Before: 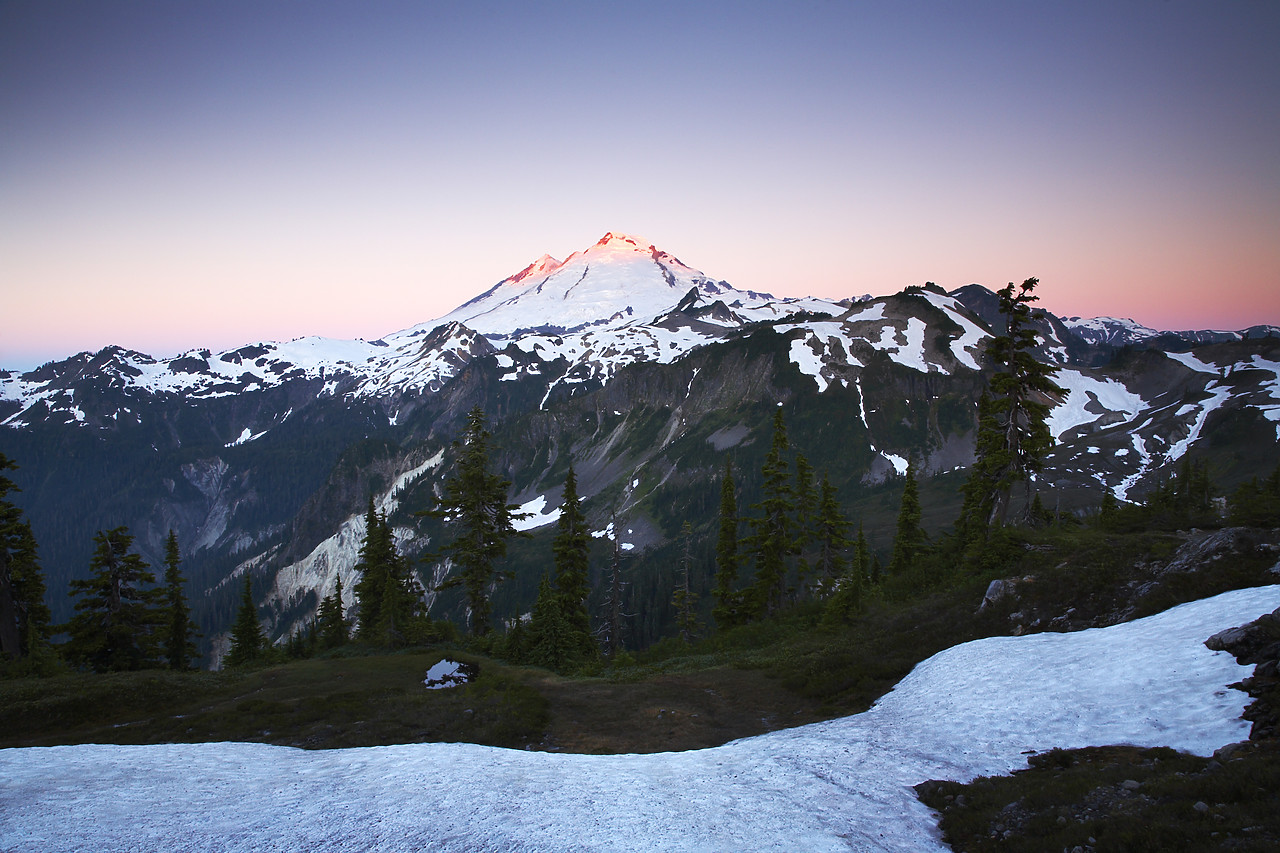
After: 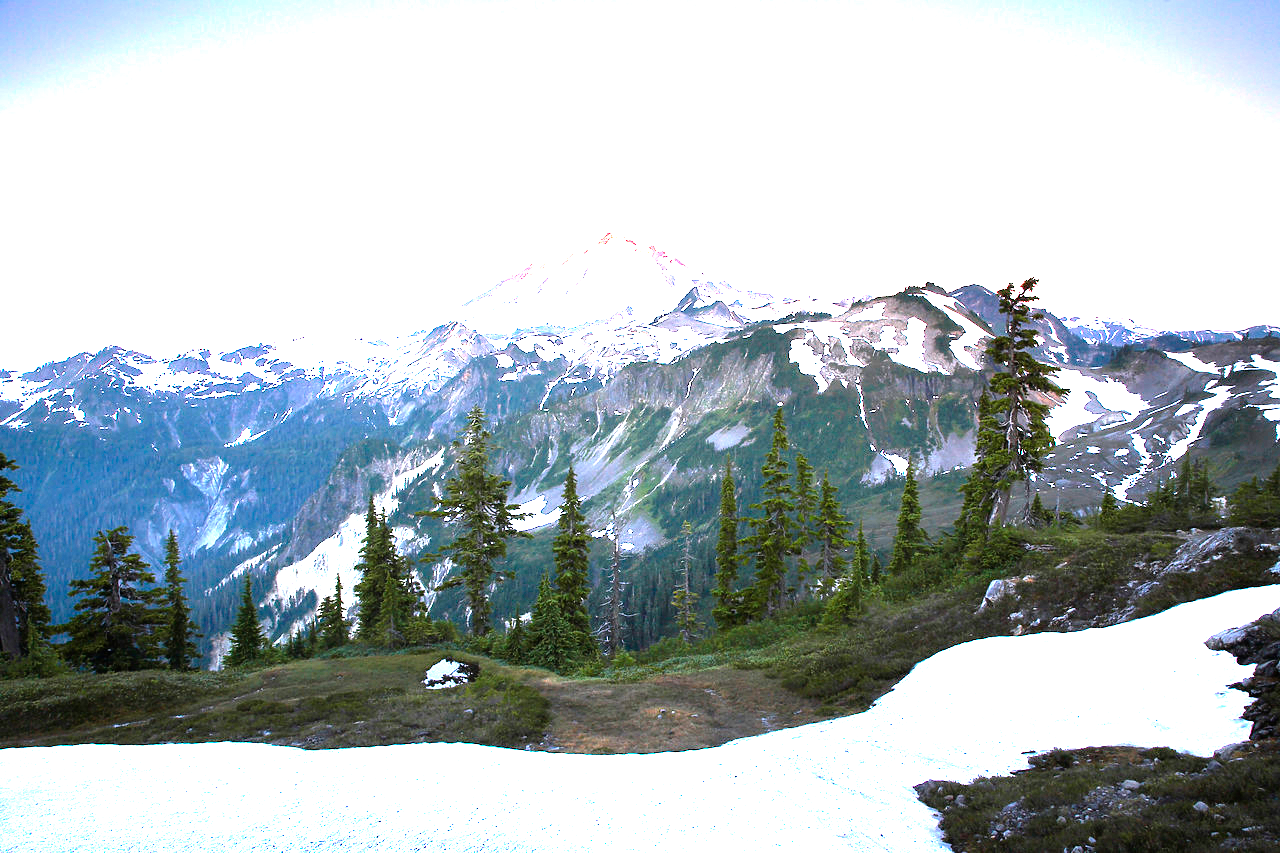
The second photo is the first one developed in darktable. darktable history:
tone equalizer: -8 EV -0.727 EV, -7 EV -0.698 EV, -6 EV -0.634 EV, -5 EV -0.375 EV, -3 EV 0.366 EV, -2 EV 0.6 EV, -1 EV 0.687 EV, +0 EV 0.733 EV
exposure: exposure 1 EV, compensate exposure bias true, compensate highlight preservation false
